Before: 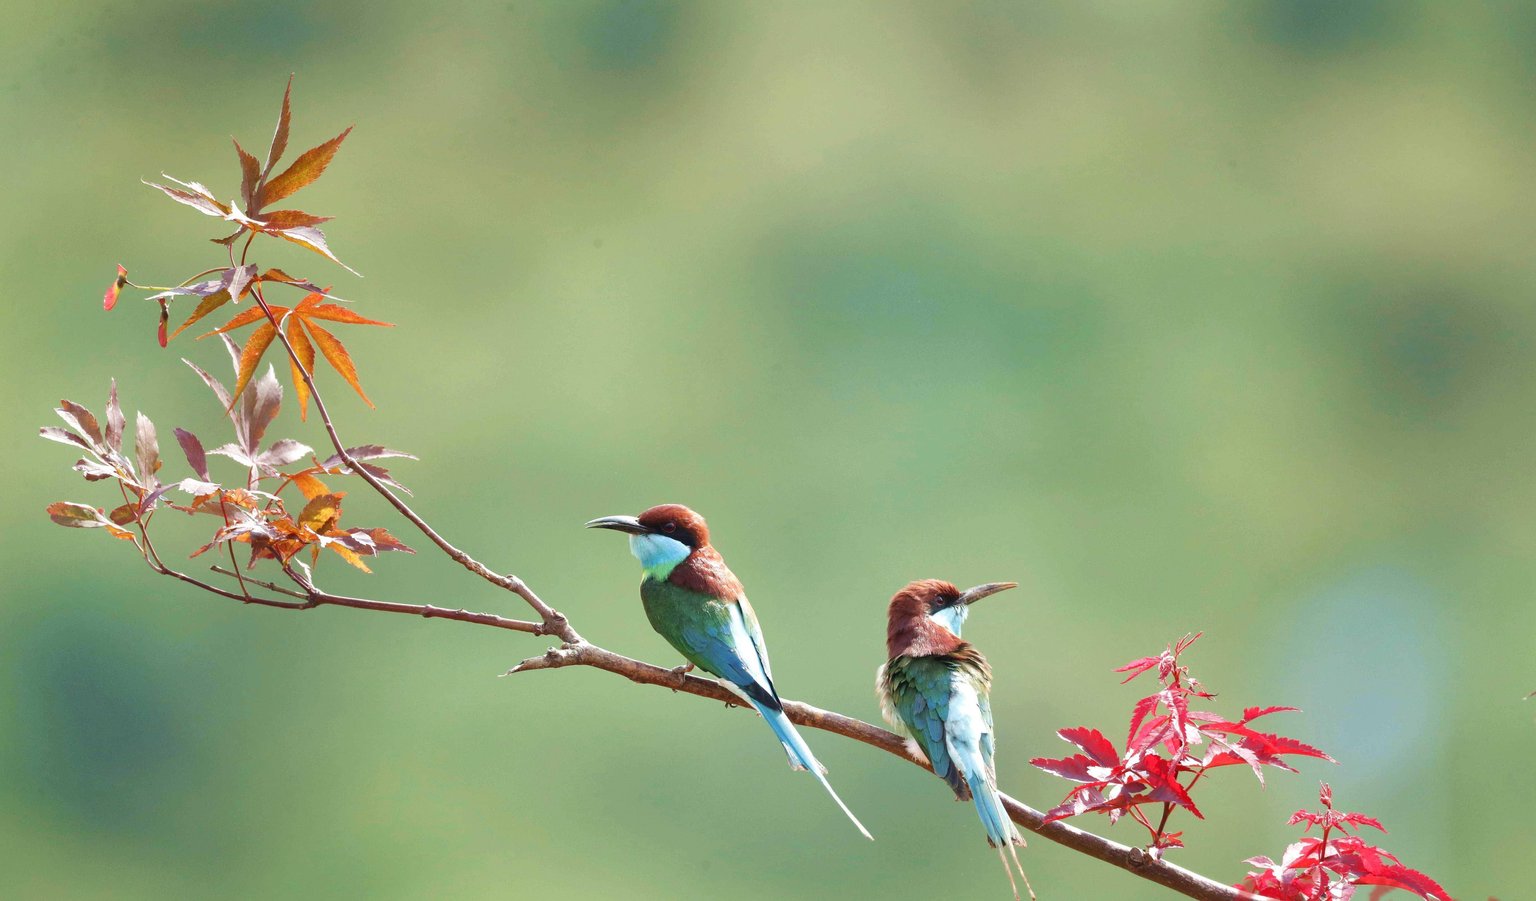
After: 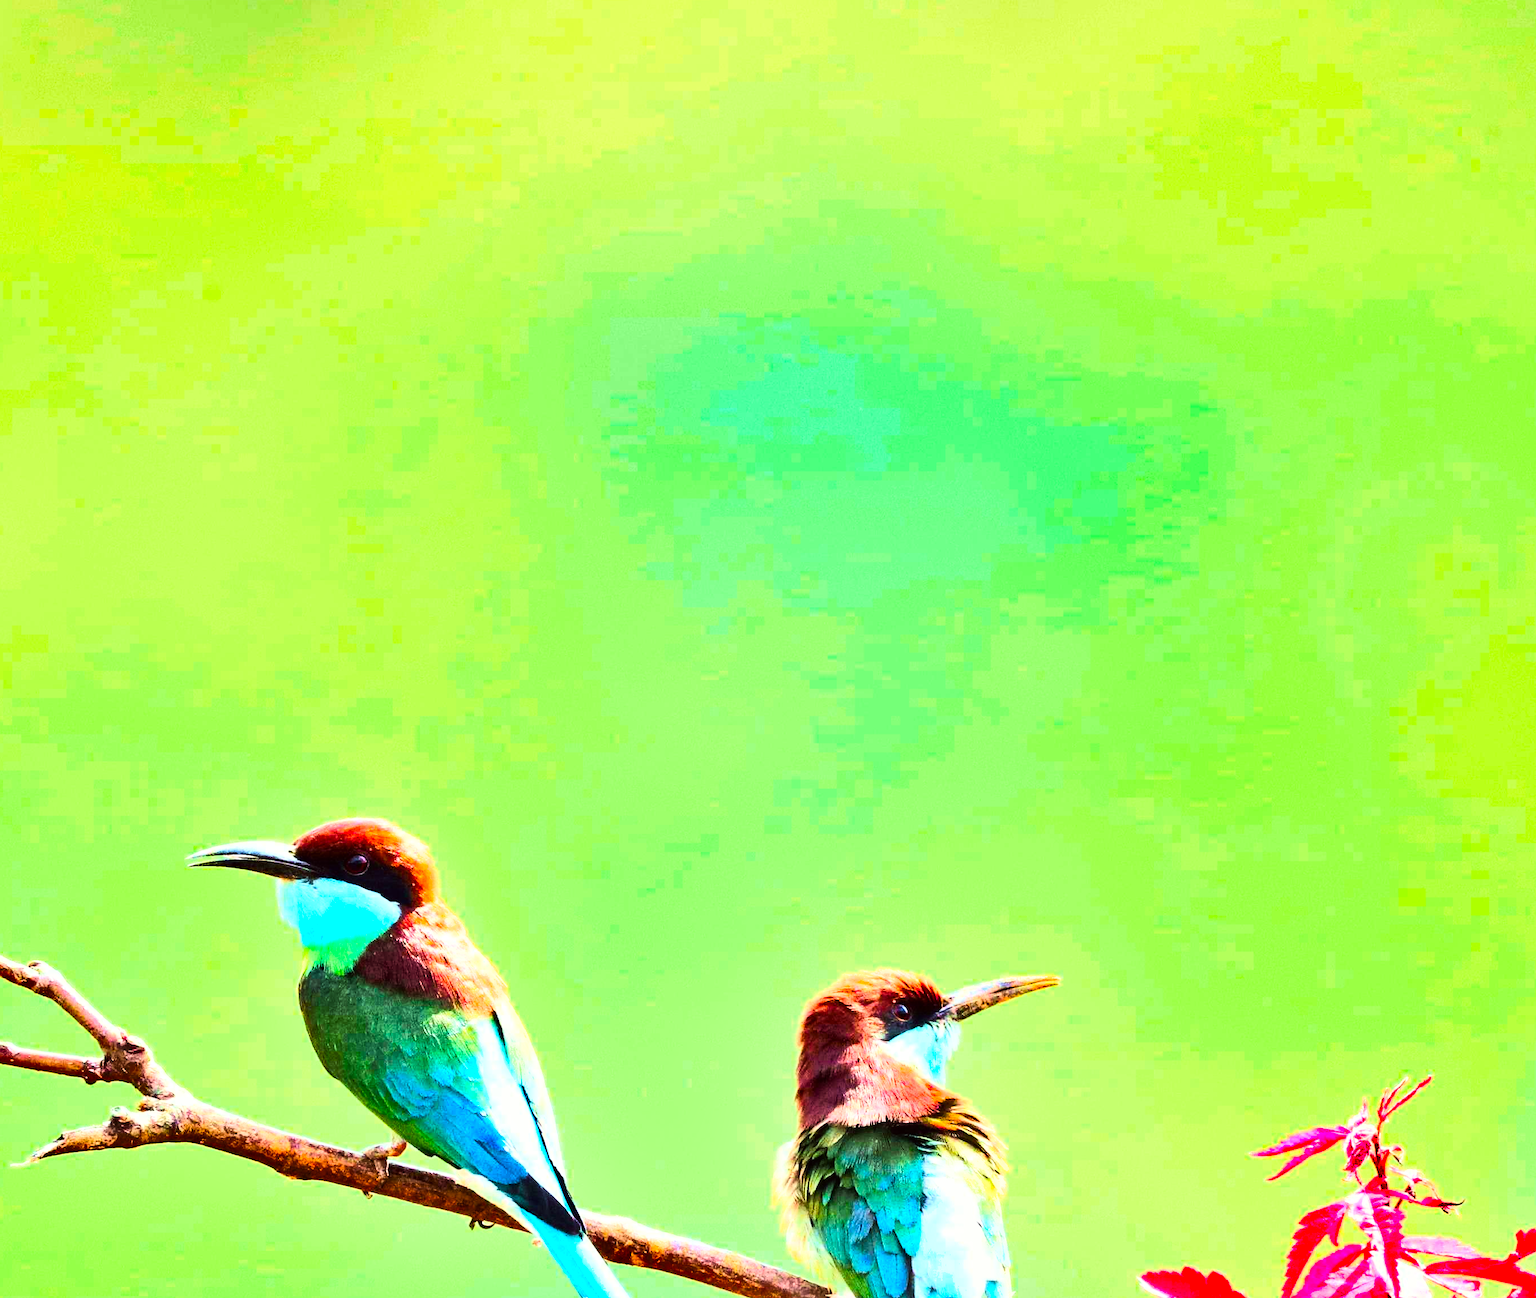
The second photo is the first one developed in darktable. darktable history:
color balance rgb: linear chroma grading › global chroma 20%, perceptual saturation grading › global saturation 25%, perceptual brilliance grading › global brilliance 20%, global vibrance 20%
rgb curve: curves: ch0 [(0, 0) (0.21, 0.15) (0.24, 0.21) (0.5, 0.75) (0.75, 0.96) (0.89, 0.99) (1, 1)]; ch1 [(0, 0.02) (0.21, 0.13) (0.25, 0.2) (0.5, 0.67) (0.75, 0.9) (0.89, 0.97) (1, 1)]; ch2 [(0, 0.02) (0.21, 0.13) (0.25, 0.2) (0.5, 0.67) (0.75, 0.9) (0.89, 0.97) (1, 1)], compensate middle gray true
crop: left 32.075%, top 10.976%, right 18.355%, bottom 17.596%
color correction: highlights a* -0.95, highlights b* 4.5, shadows a* 3.55
exposure: black level correction 0.002, exposure -0.1 EV, compensate highlight preservation false
white balance: red 0.986, blue 1.01
shadows and highlights: soften with gaussian
